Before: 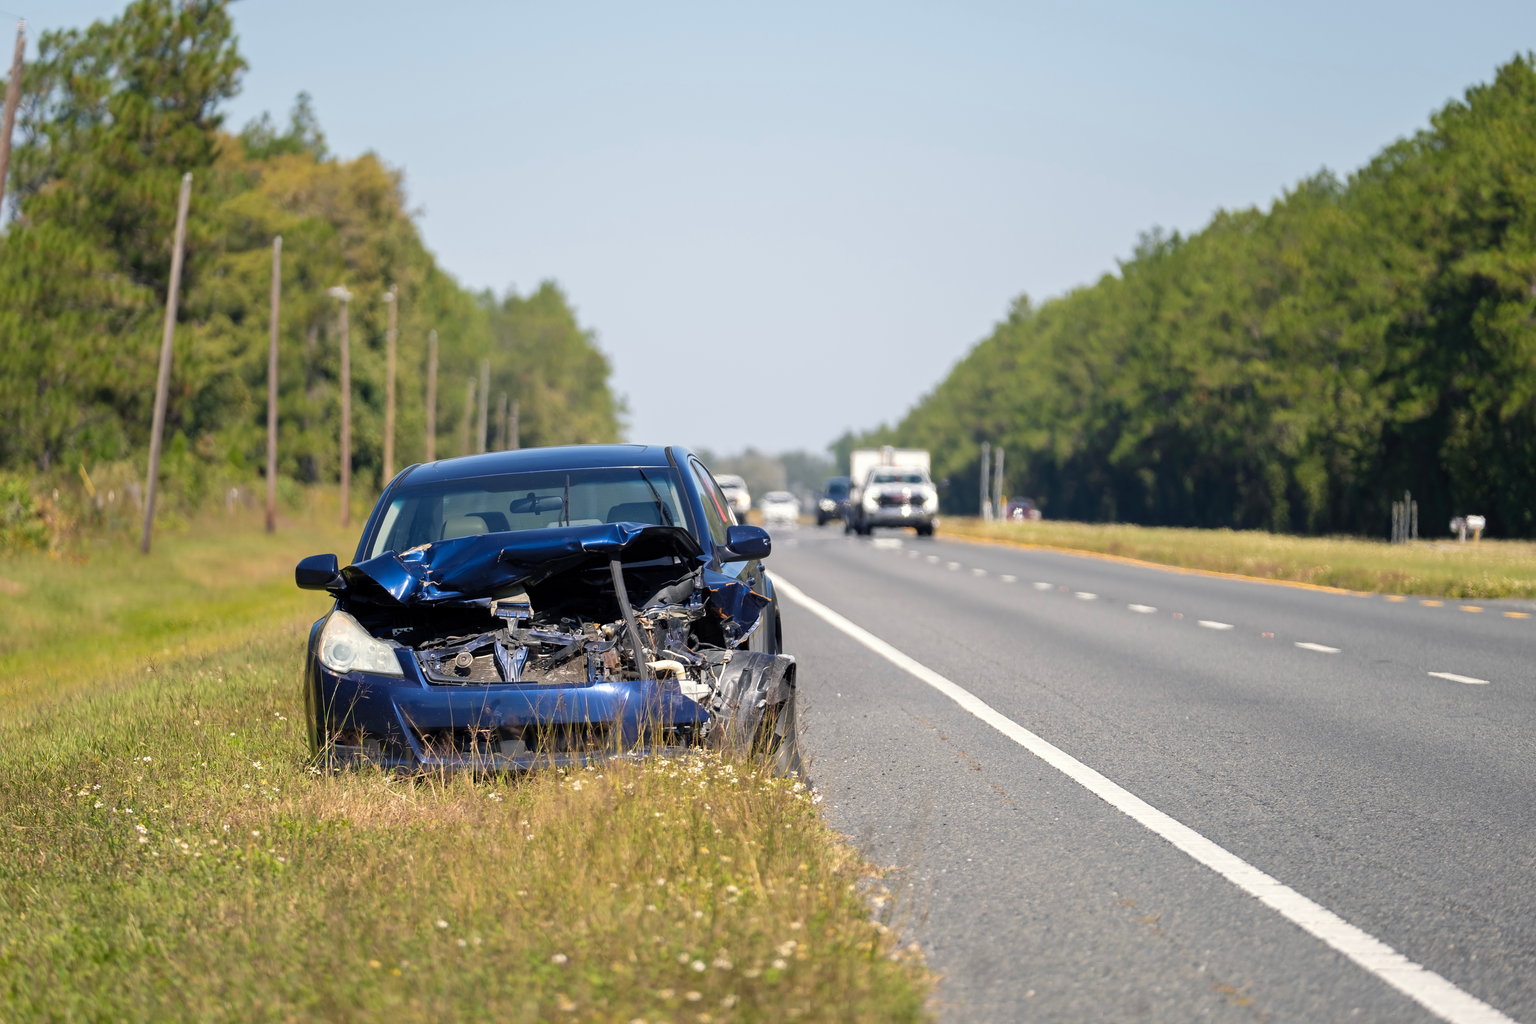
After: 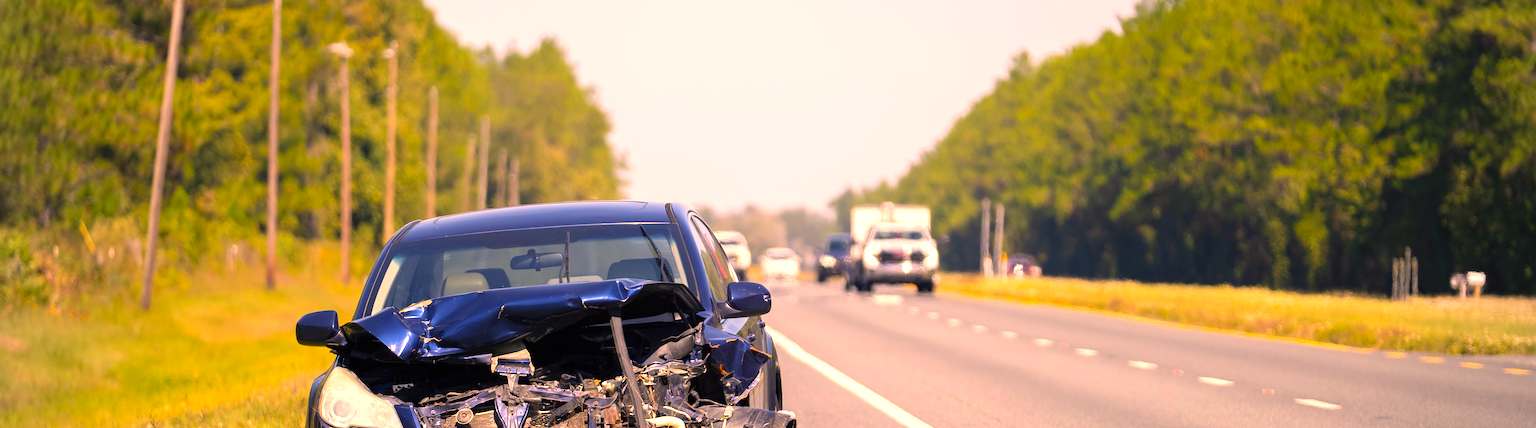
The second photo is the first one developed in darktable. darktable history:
vignetting: fall-off radius 60.65%
local contrast: mode bilateral grid, contrast 100, coarseness 100, detail 91%, midtone range 0.2
color balance: output saturation 120%
color correction: highlights a* 21.88, highlights b* 22.25
crop and rotate: top 23.84%, bottom 34.294%
exposure: exposure 0.6 EV, compensate highlight preservation false
